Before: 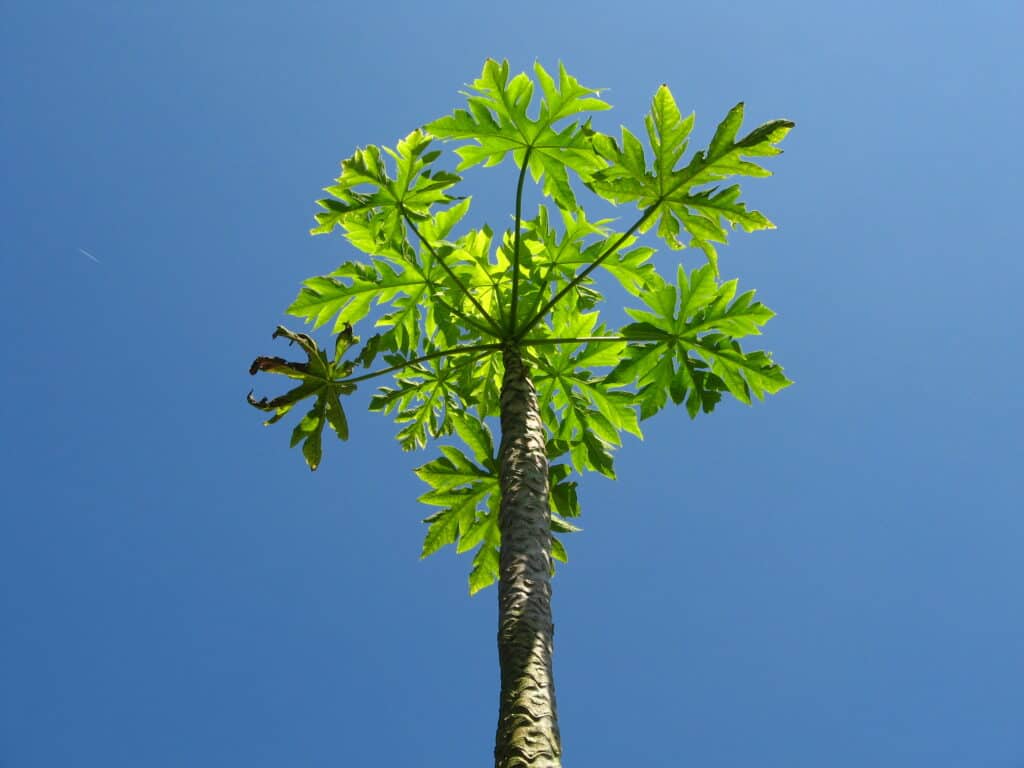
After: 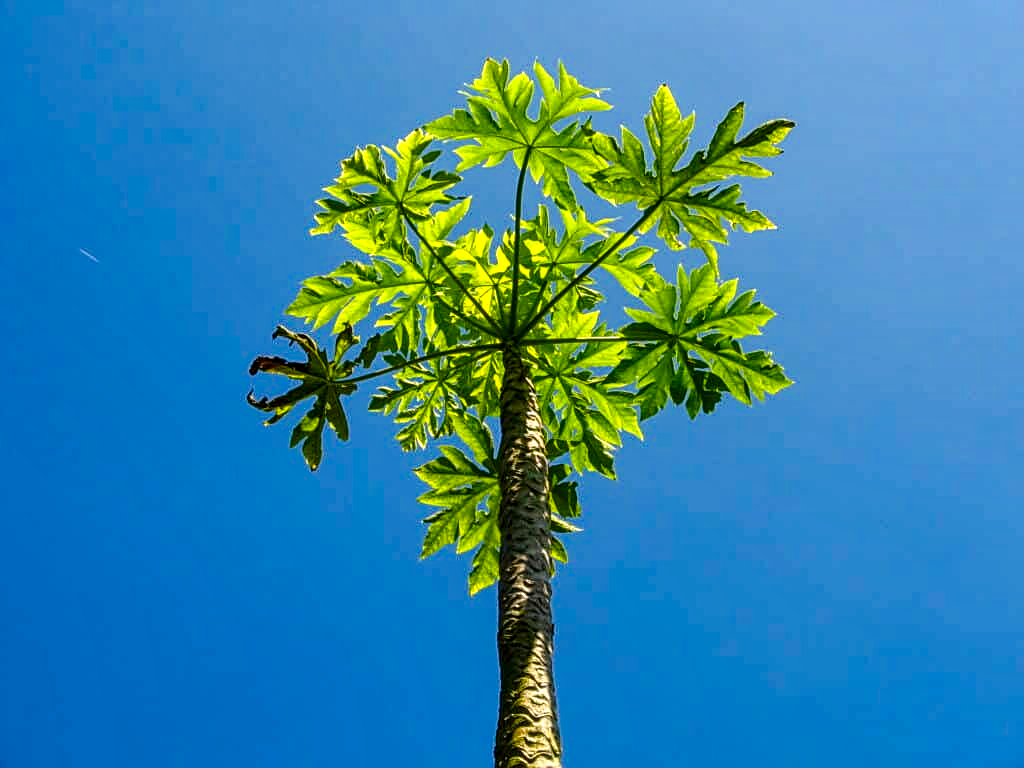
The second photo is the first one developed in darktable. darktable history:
sharpen: amount 0.499
local contrast: highlights 2%, shadows 5%, detail 181%
color balance rgb: highlights gain › chroma 3.003%, highlights gain › hue 60.26°, global offset › luminance 0.771%, linear chroma grading › global chroma 3.37%, perceptual saturation grading › global saturation 40.87%, perceptual saturation grading › highlights -24.853%, perceptual saturation grading › mid-tones 34.448%, perceptual saturation grading › shadows 36.023%, global vibrance 20%
